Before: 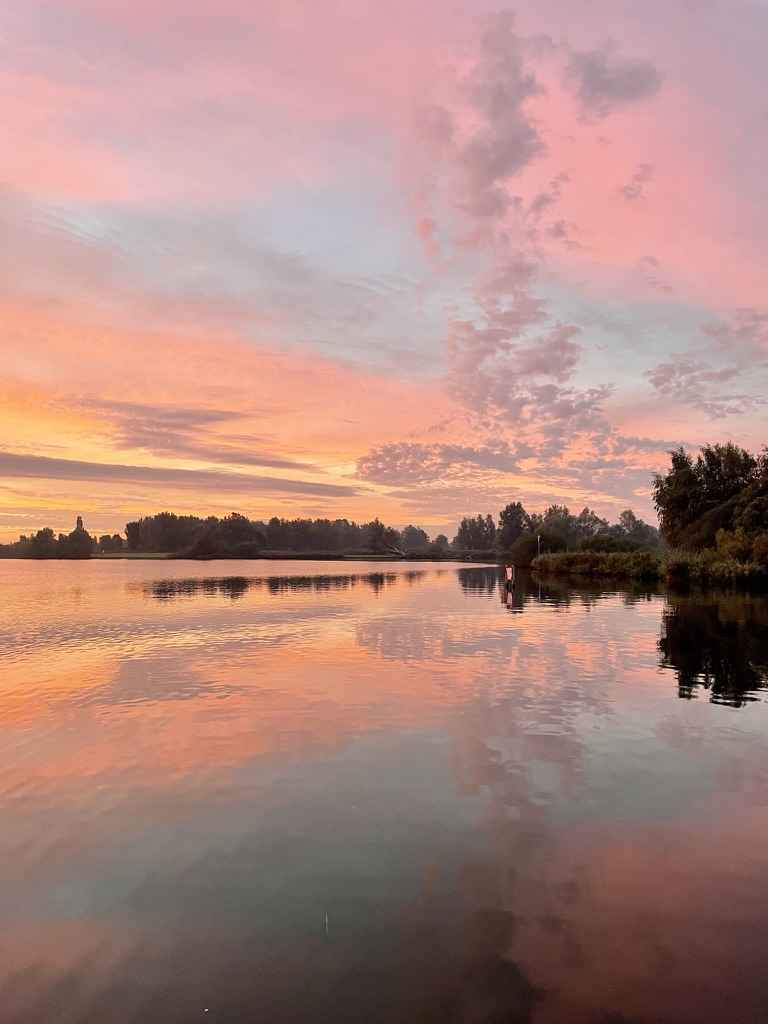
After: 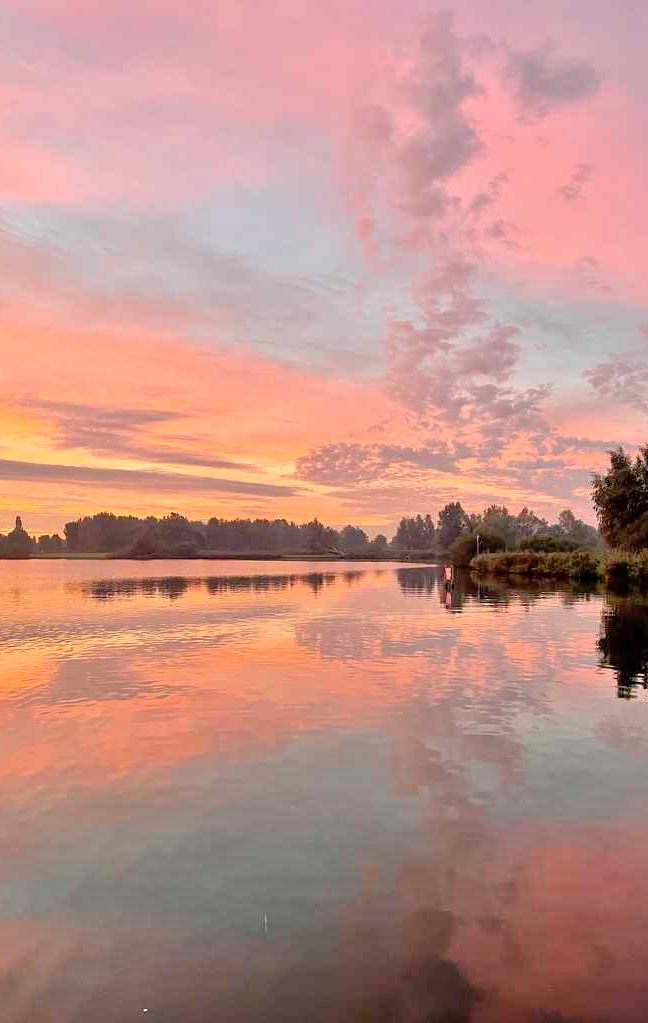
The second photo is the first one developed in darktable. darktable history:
crop: left 8.054%, right 7.495%
tone equalizer: -7 EV 0.156 EV, -6 EV 0.595 EV, -5 EV 1.14 EV, -4 EV 1.36 EV, -3 EV 1.14 EV, -2 EV 0.6 EV, -1 EV 0.168 EV
